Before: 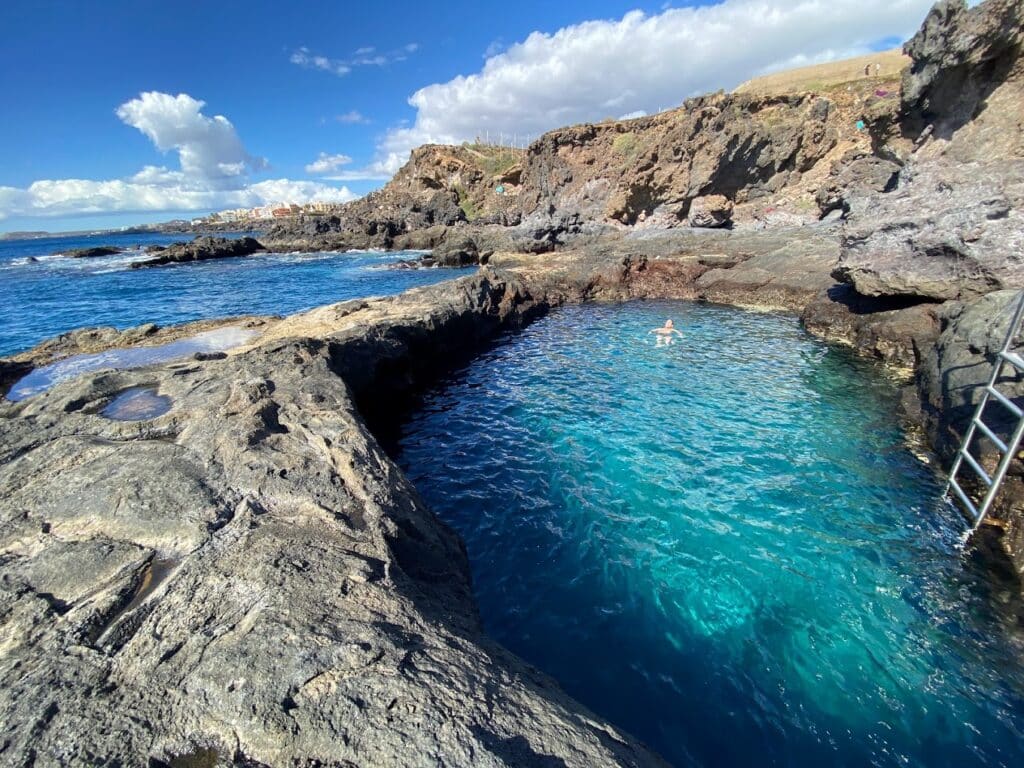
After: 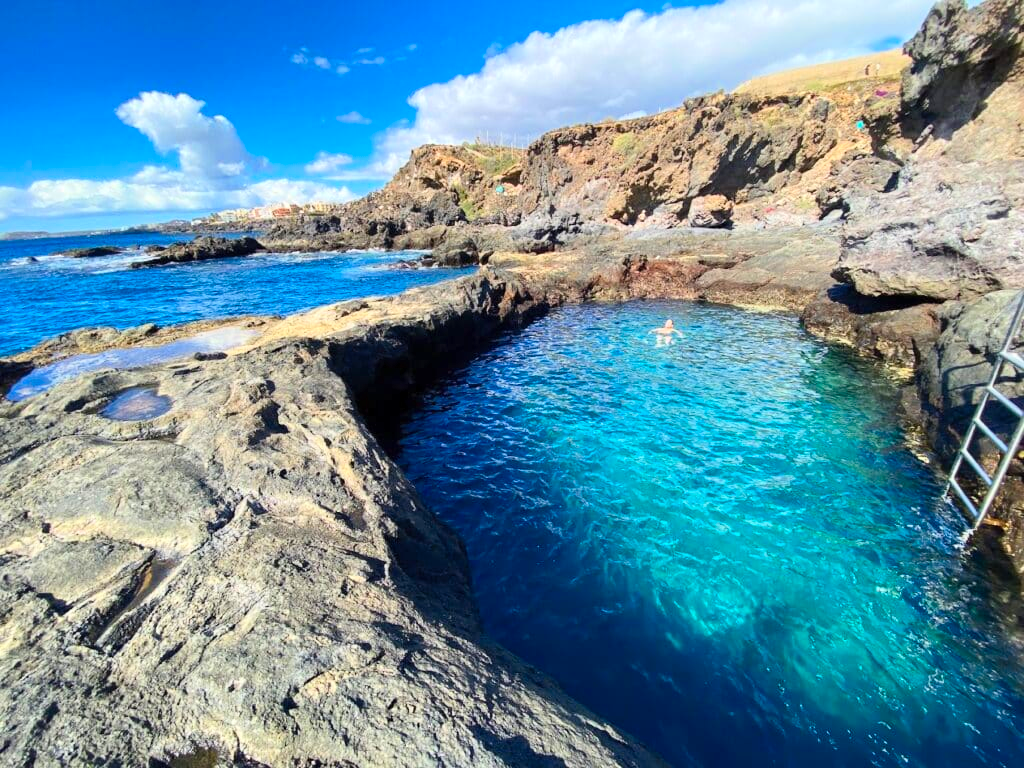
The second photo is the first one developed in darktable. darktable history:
contrast brightness saturation: contrast 0.2, brightness 0.16, saturation 0.22
color zones: curves: ch0 [(0, 0.613) (0.01, 0.613) (0.245, 0.448) (0.498, 0.529) (0.642, 0.665) (0.879, 0.777) (0.99, 0.613)]; ch1 [(0, 0) (0.143, 0) (0.286, 0) (0.429, 0) (0.571, 0) (0.714, 0) (0.857, 0)], mix -121.96%
